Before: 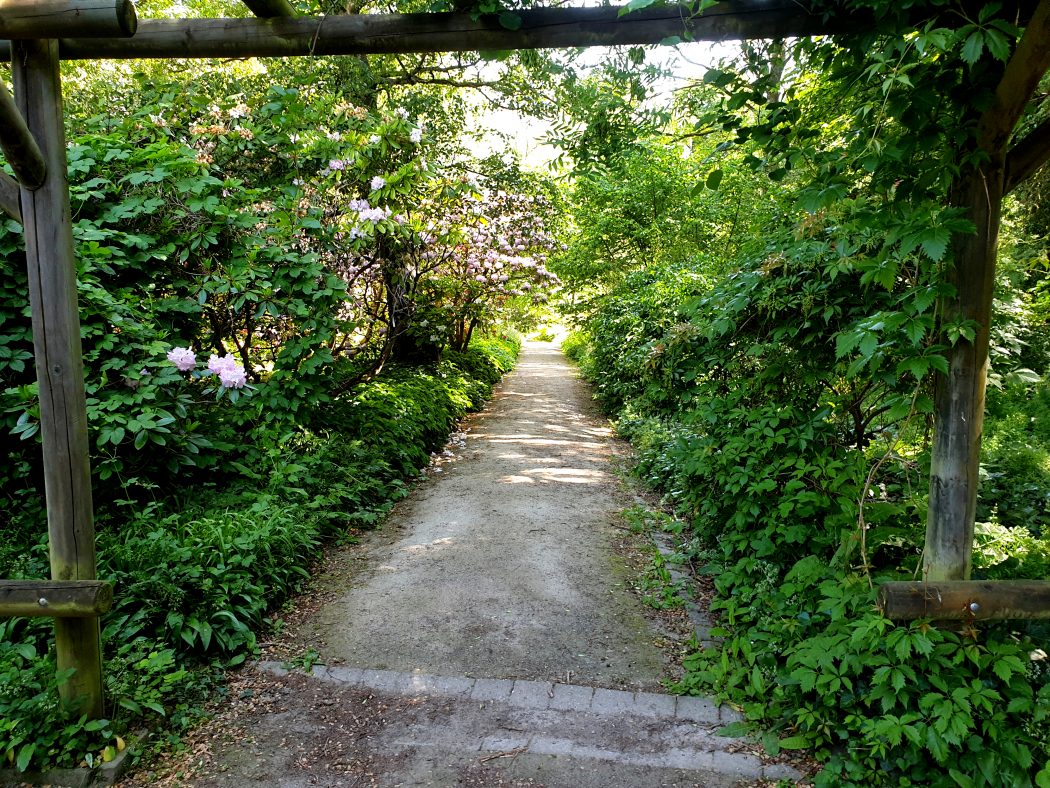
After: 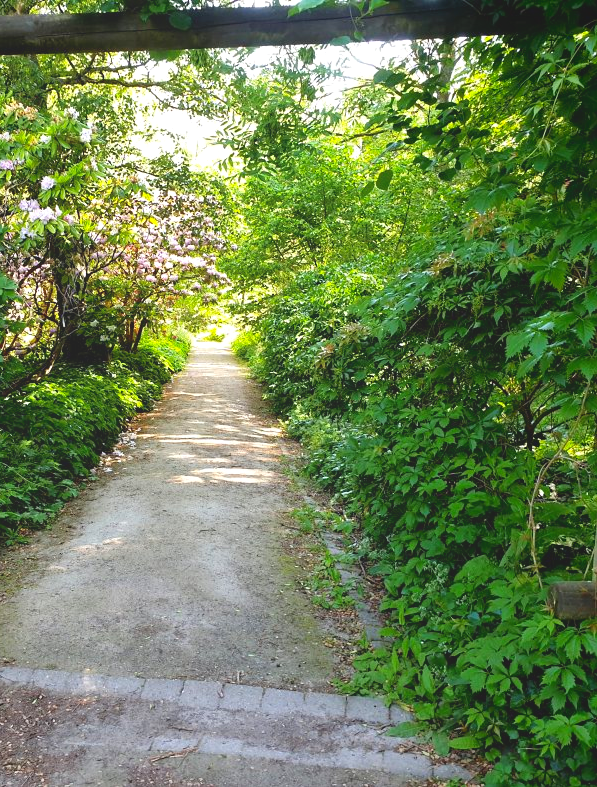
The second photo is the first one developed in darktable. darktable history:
local contrast: detail 69%
exposure: black level correction 0, exposure 0.693 EV, compensate highlight preservation false
crop: left 31.472%, top 0.001%, right 11.612%
